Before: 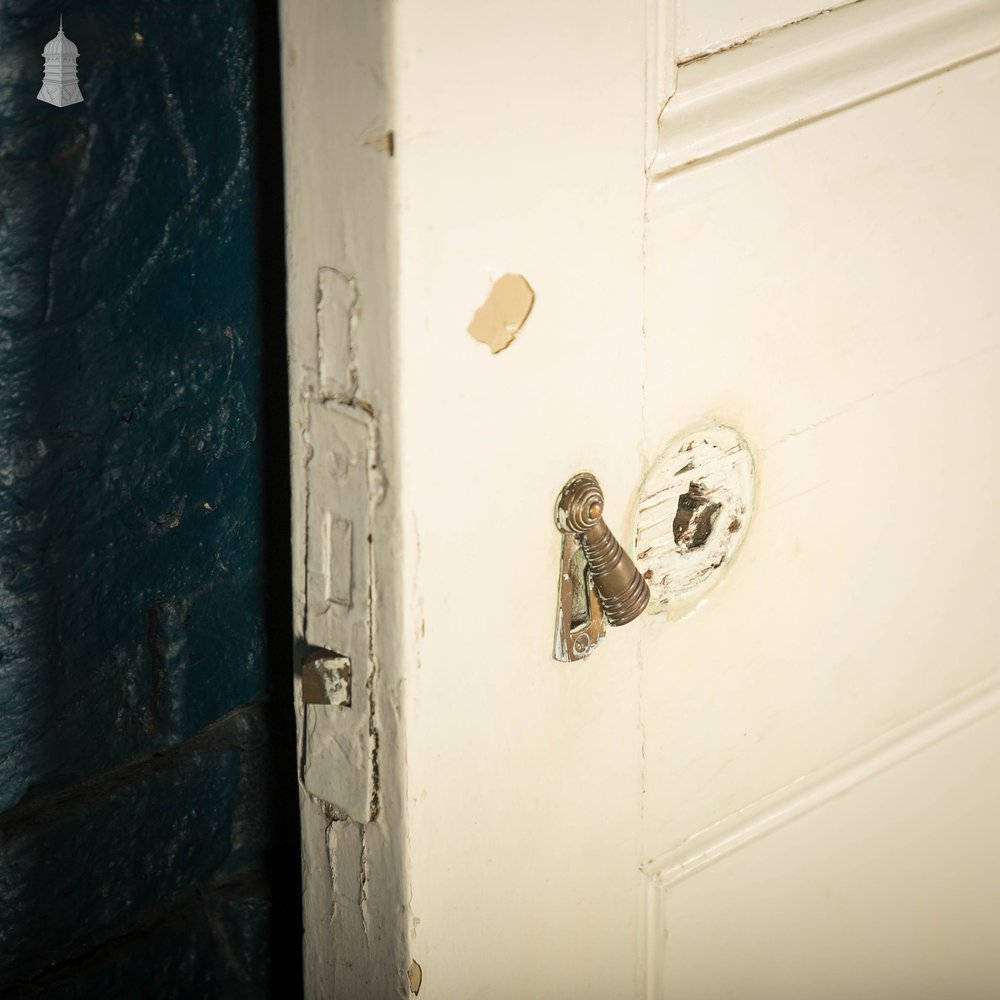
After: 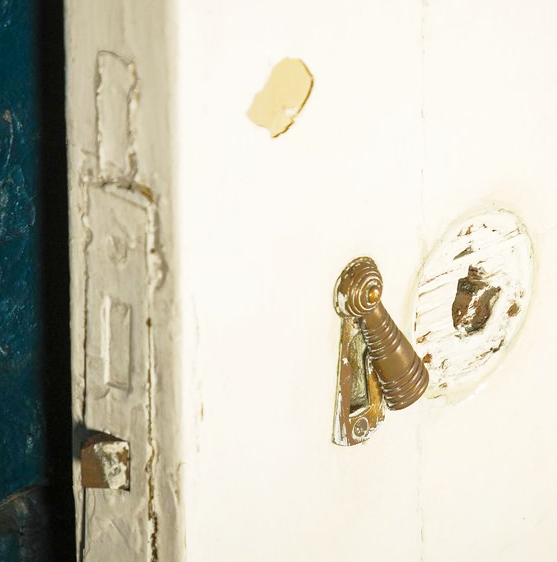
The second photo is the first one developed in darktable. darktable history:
base curve: curves: ch0 [(0, 0) (0.028, 0.03) (0.121, 0.232) (0.46, 0.748) (0.859, 0.968) (1, 1)], preserve colors none
crop and rotate: left 22.171%, top 21.618%, right 22.057%, bottom 22.104%
shadows and highlights: on, module defaults
